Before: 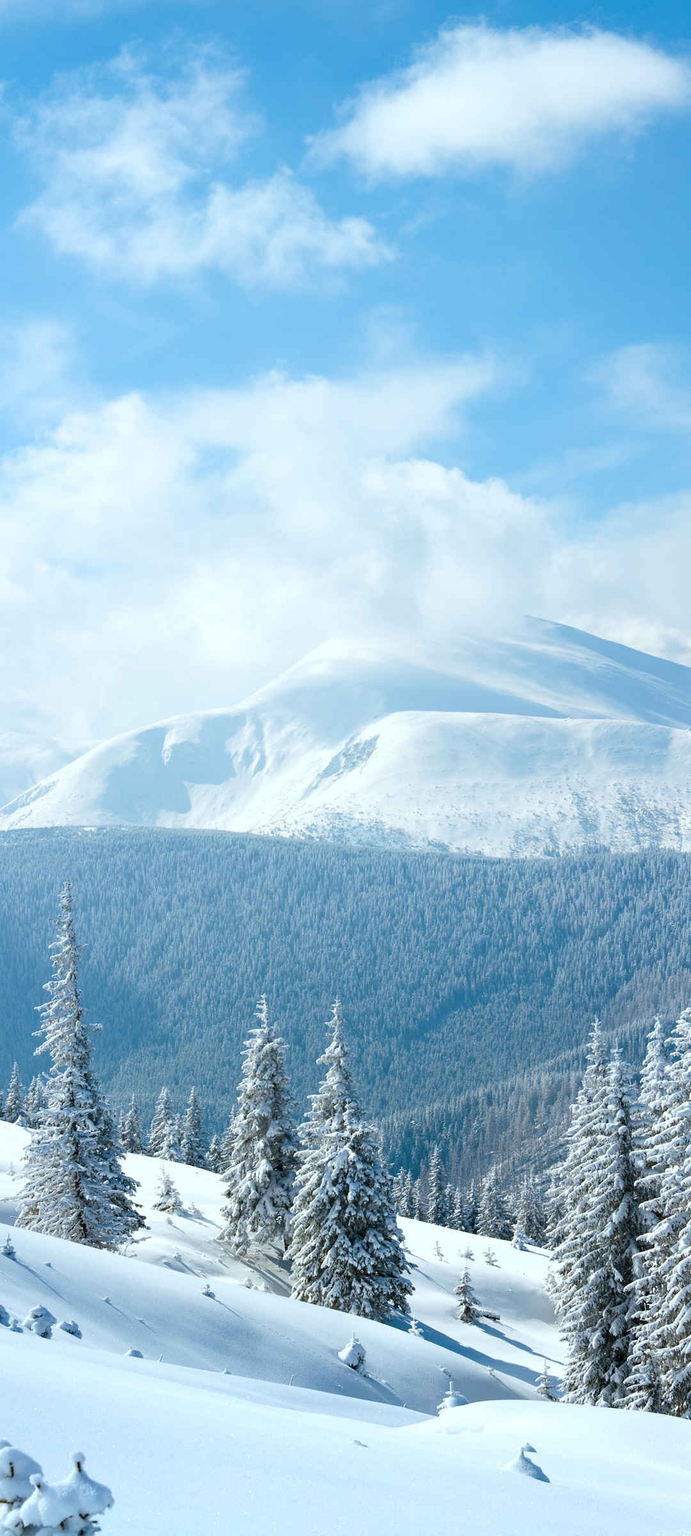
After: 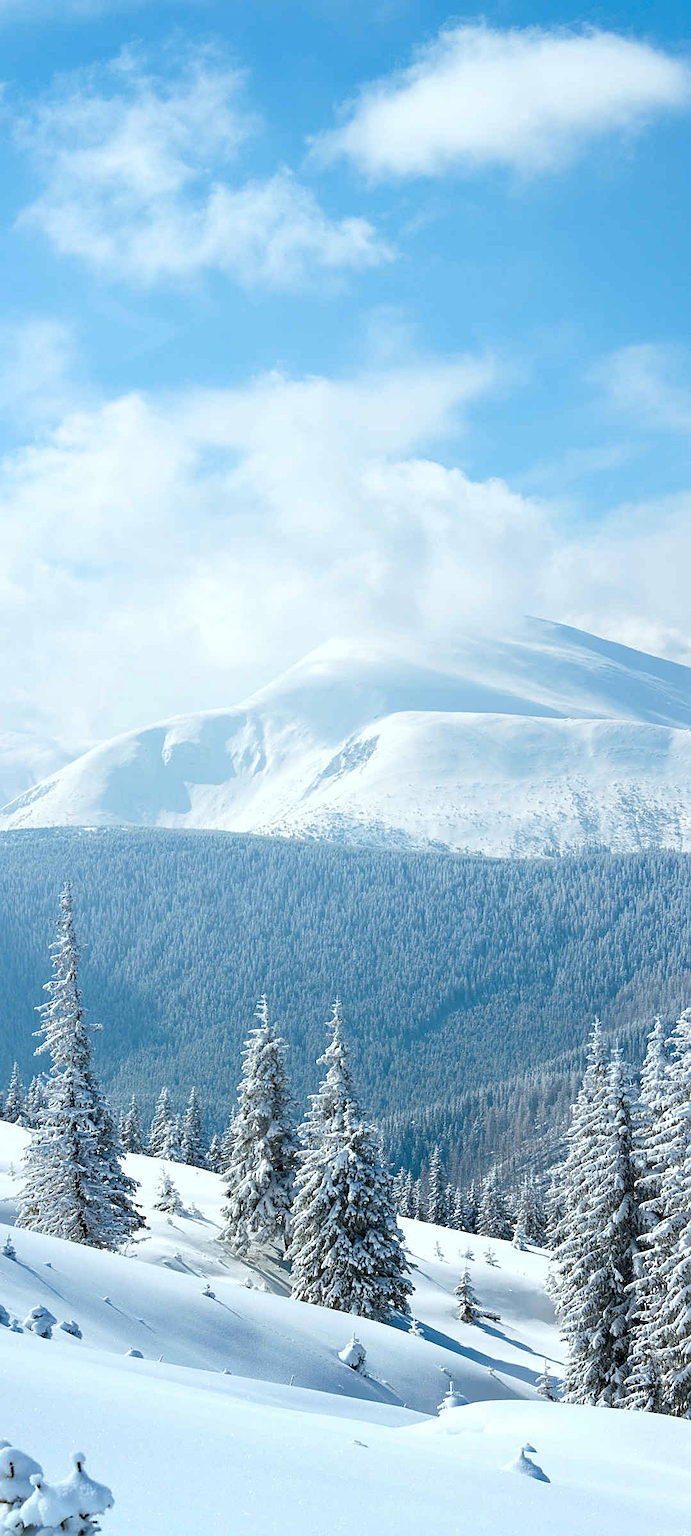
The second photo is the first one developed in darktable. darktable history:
tone curve: curves: ch0 [(0, 0) (0.003, 0.003) (0.011, 0.011) (0.025, 0.025) (0.044, 0.045) (0.069, 0.07) (0.1, 0.1) (0.136, 0.137) (0.177, 0.179) (0.224, 0.226) (0.277, 0.279) (0.335, 0.338) (0.399, 0.402) (0.468, 0.472) (0.543, 0.547) (0.623, 0.628) (0.709, 0.715) (0.801, 0.807) (0.898, 0.902) (1, 1)], preserve colors none
sharpen: on, module defaults
